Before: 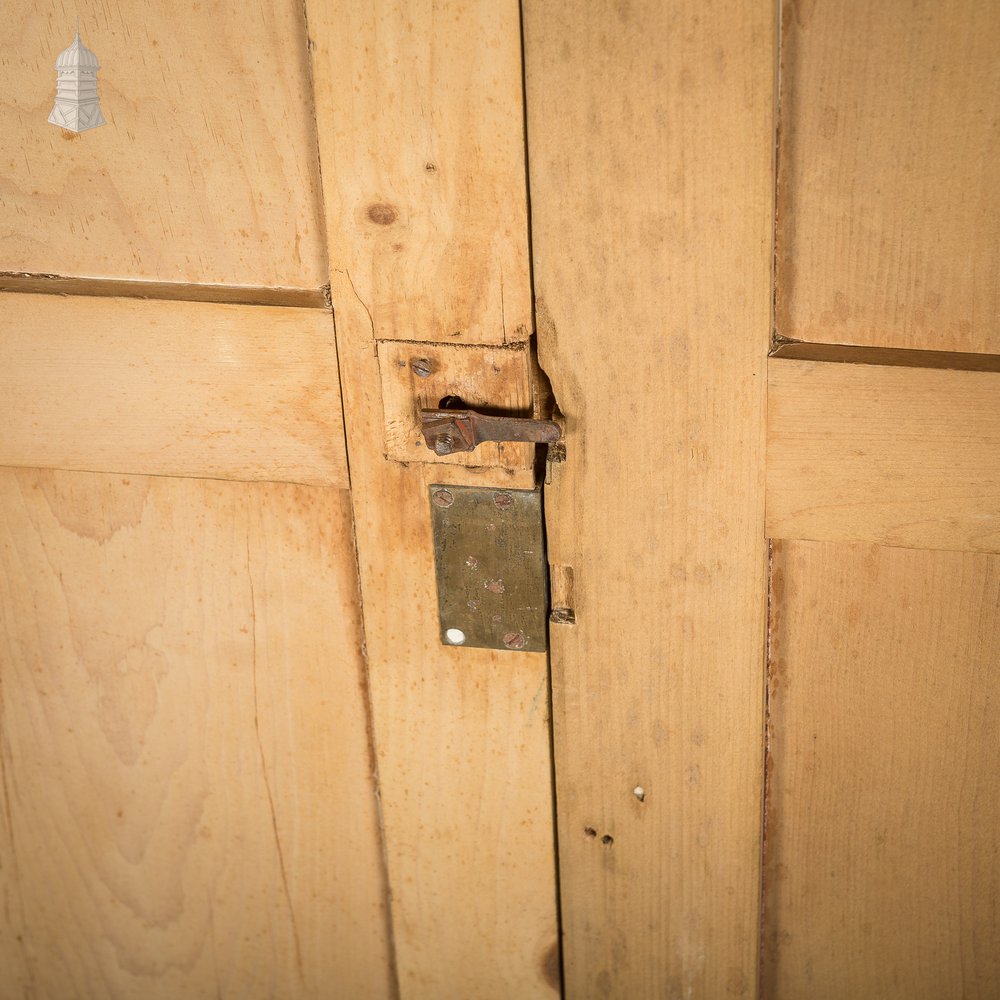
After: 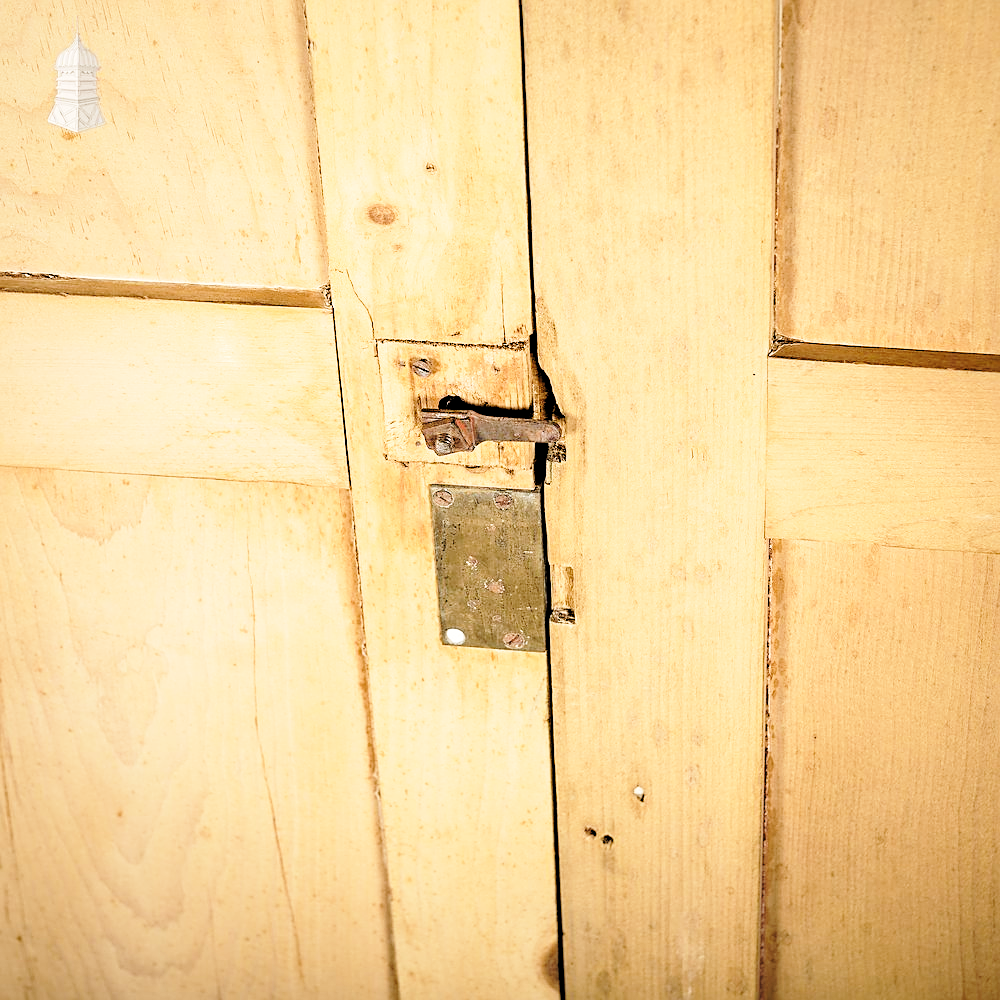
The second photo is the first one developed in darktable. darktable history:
rgb levels: levels [[0.029, 0.461, 0.922], [0, 0.5, 1], [0, 0.5, 1]]
sharpen: on, module defaults
exposure: black level correction -0.001, exposure 0.08 EV, compensate highlight preservation false
base curve: curves: ch0 [(0, 0) (0.028, 0.03) (0.121, 0.232) (0.46, 0.748) (0.859, 0.968) (1, 1)], preserve colors none
